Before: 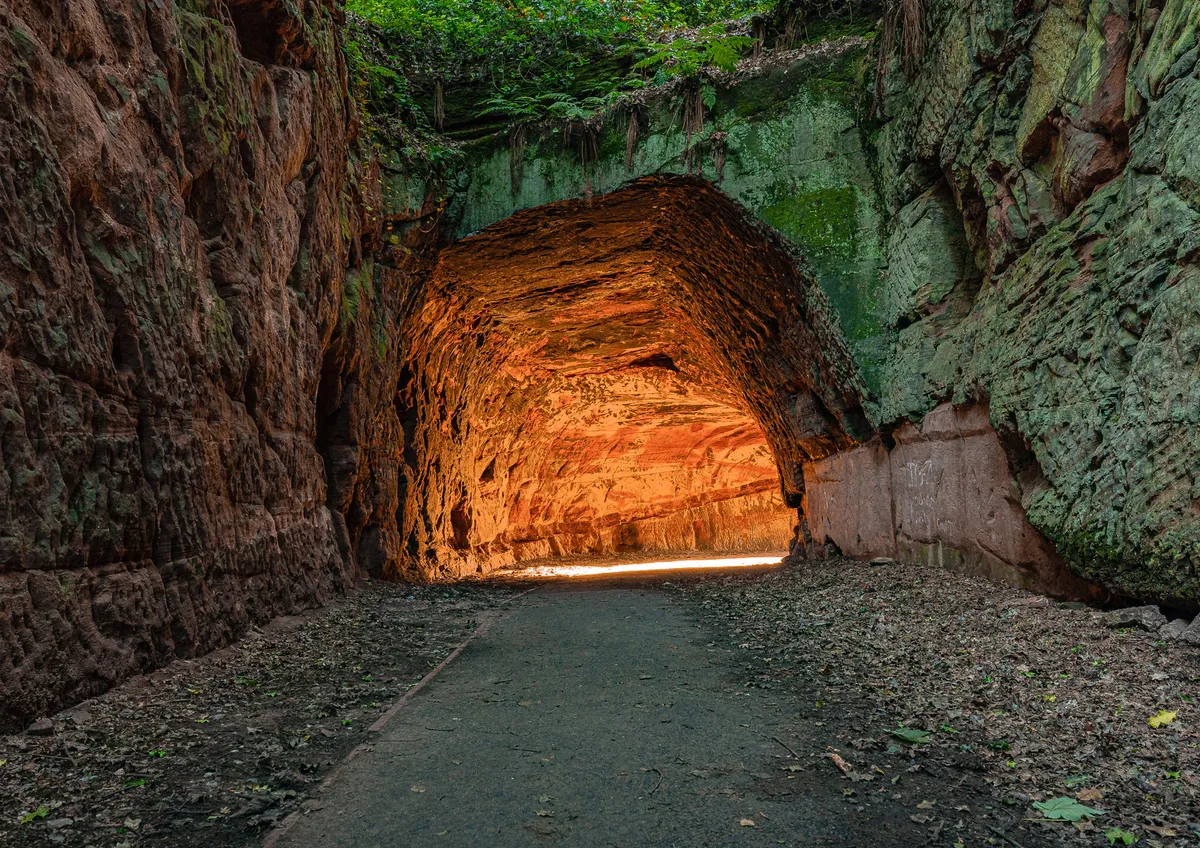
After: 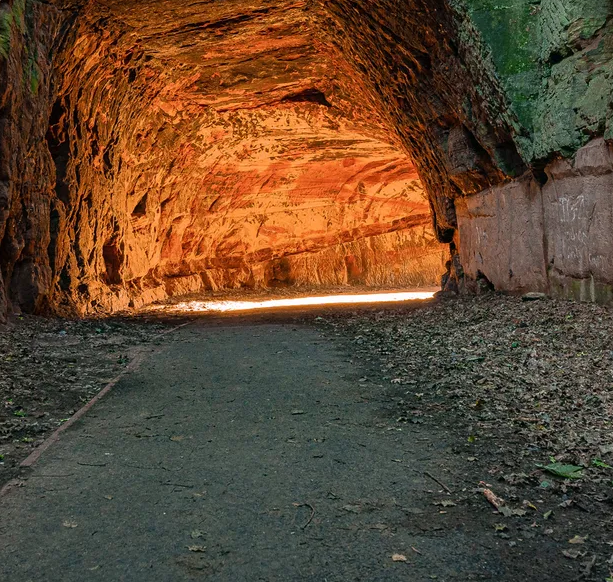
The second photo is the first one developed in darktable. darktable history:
crop and rotate: left 29.034%, top 31.258%, right 19.855%
